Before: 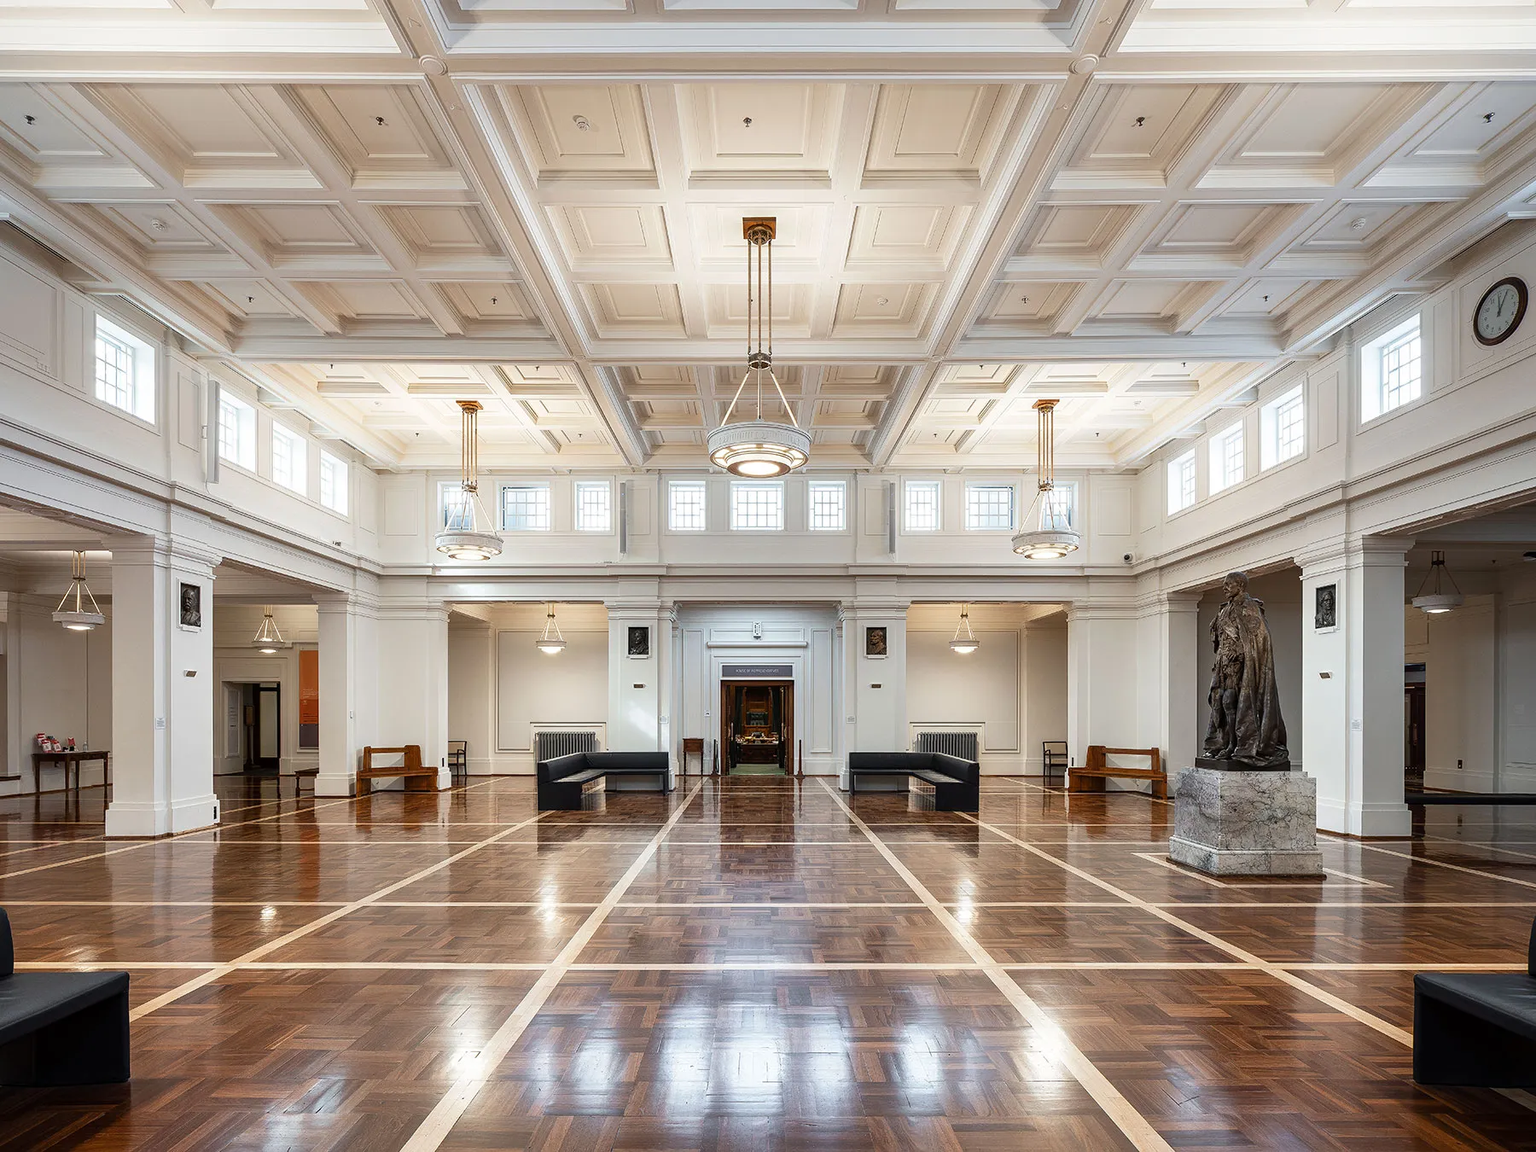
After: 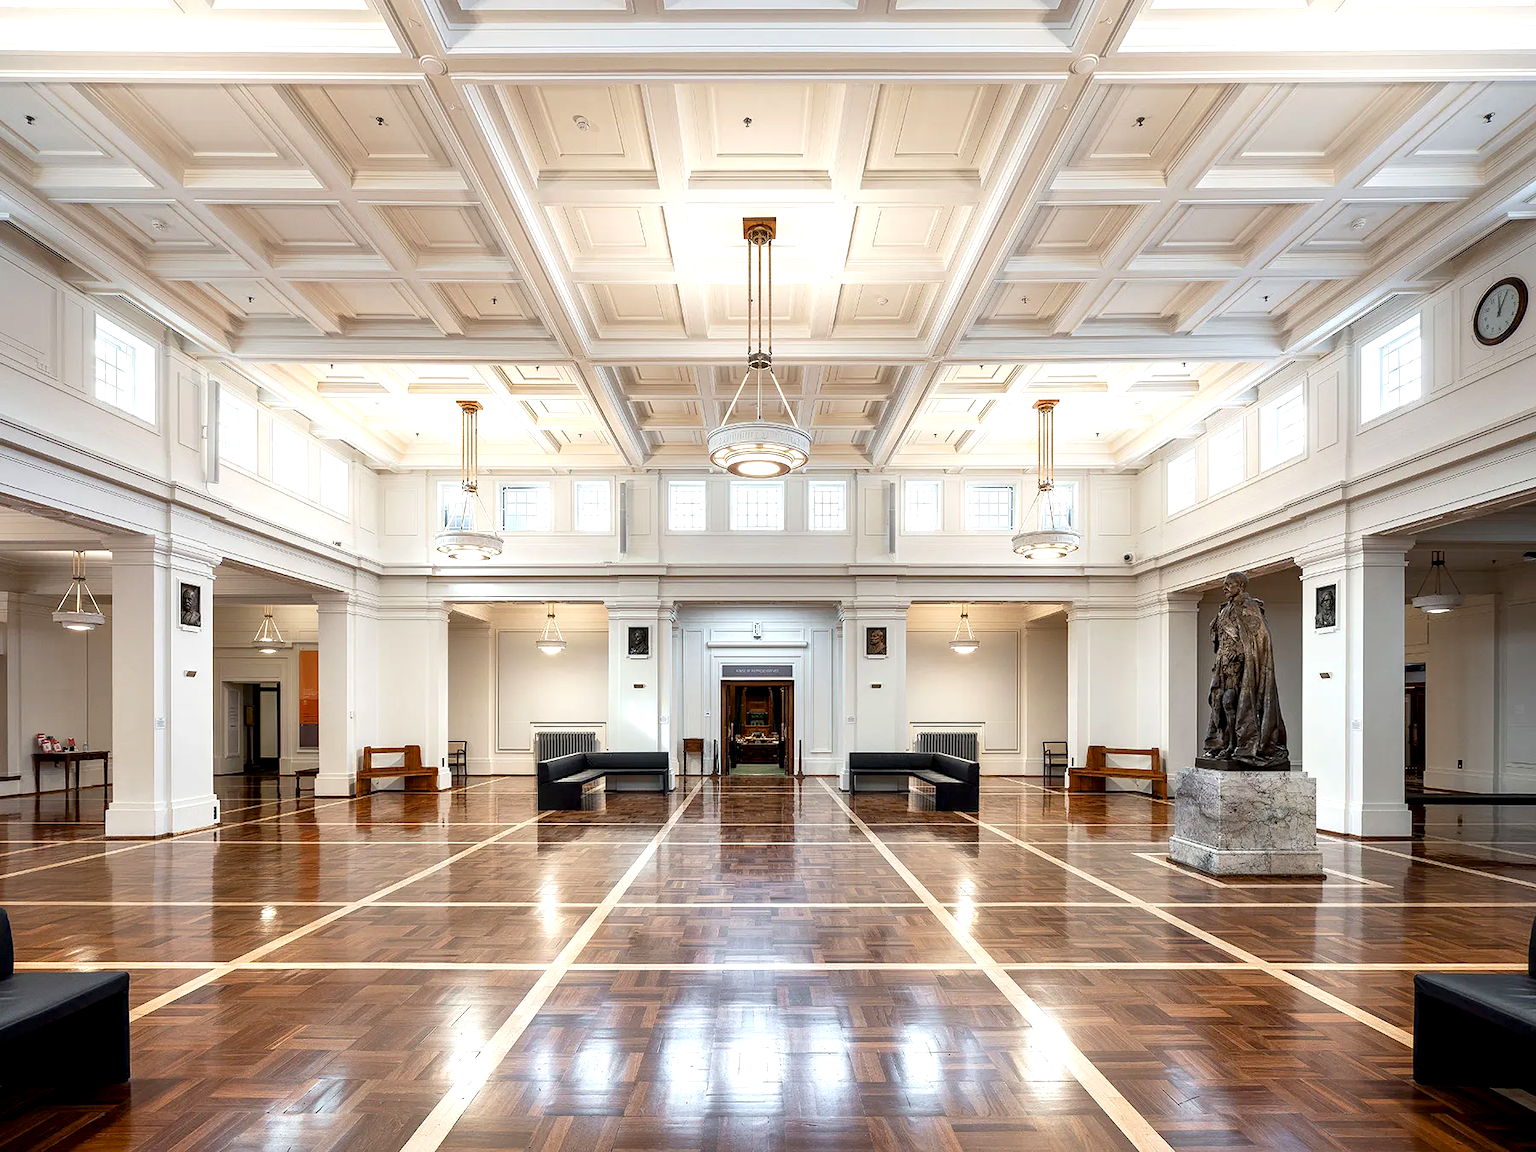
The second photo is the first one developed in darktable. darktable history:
exposure: black level correction 0.005, exposure 0.417 EV, compensate highlight preservation false
